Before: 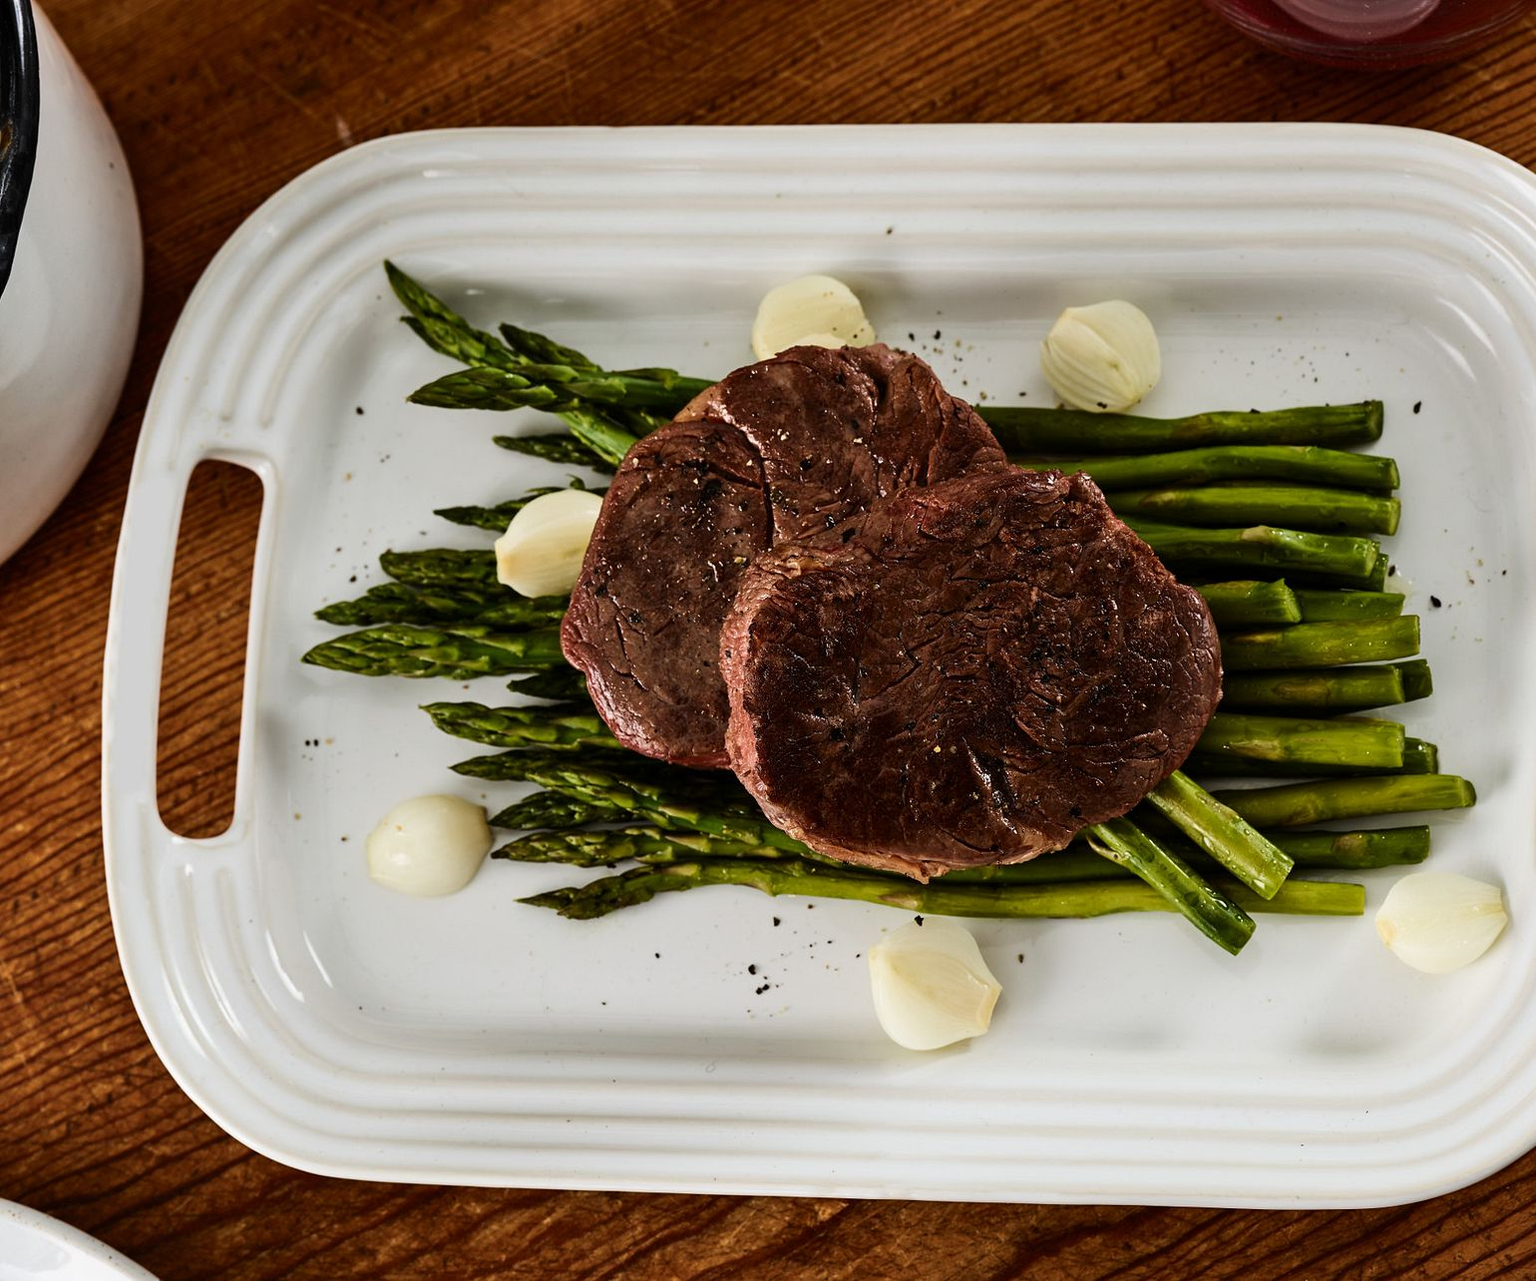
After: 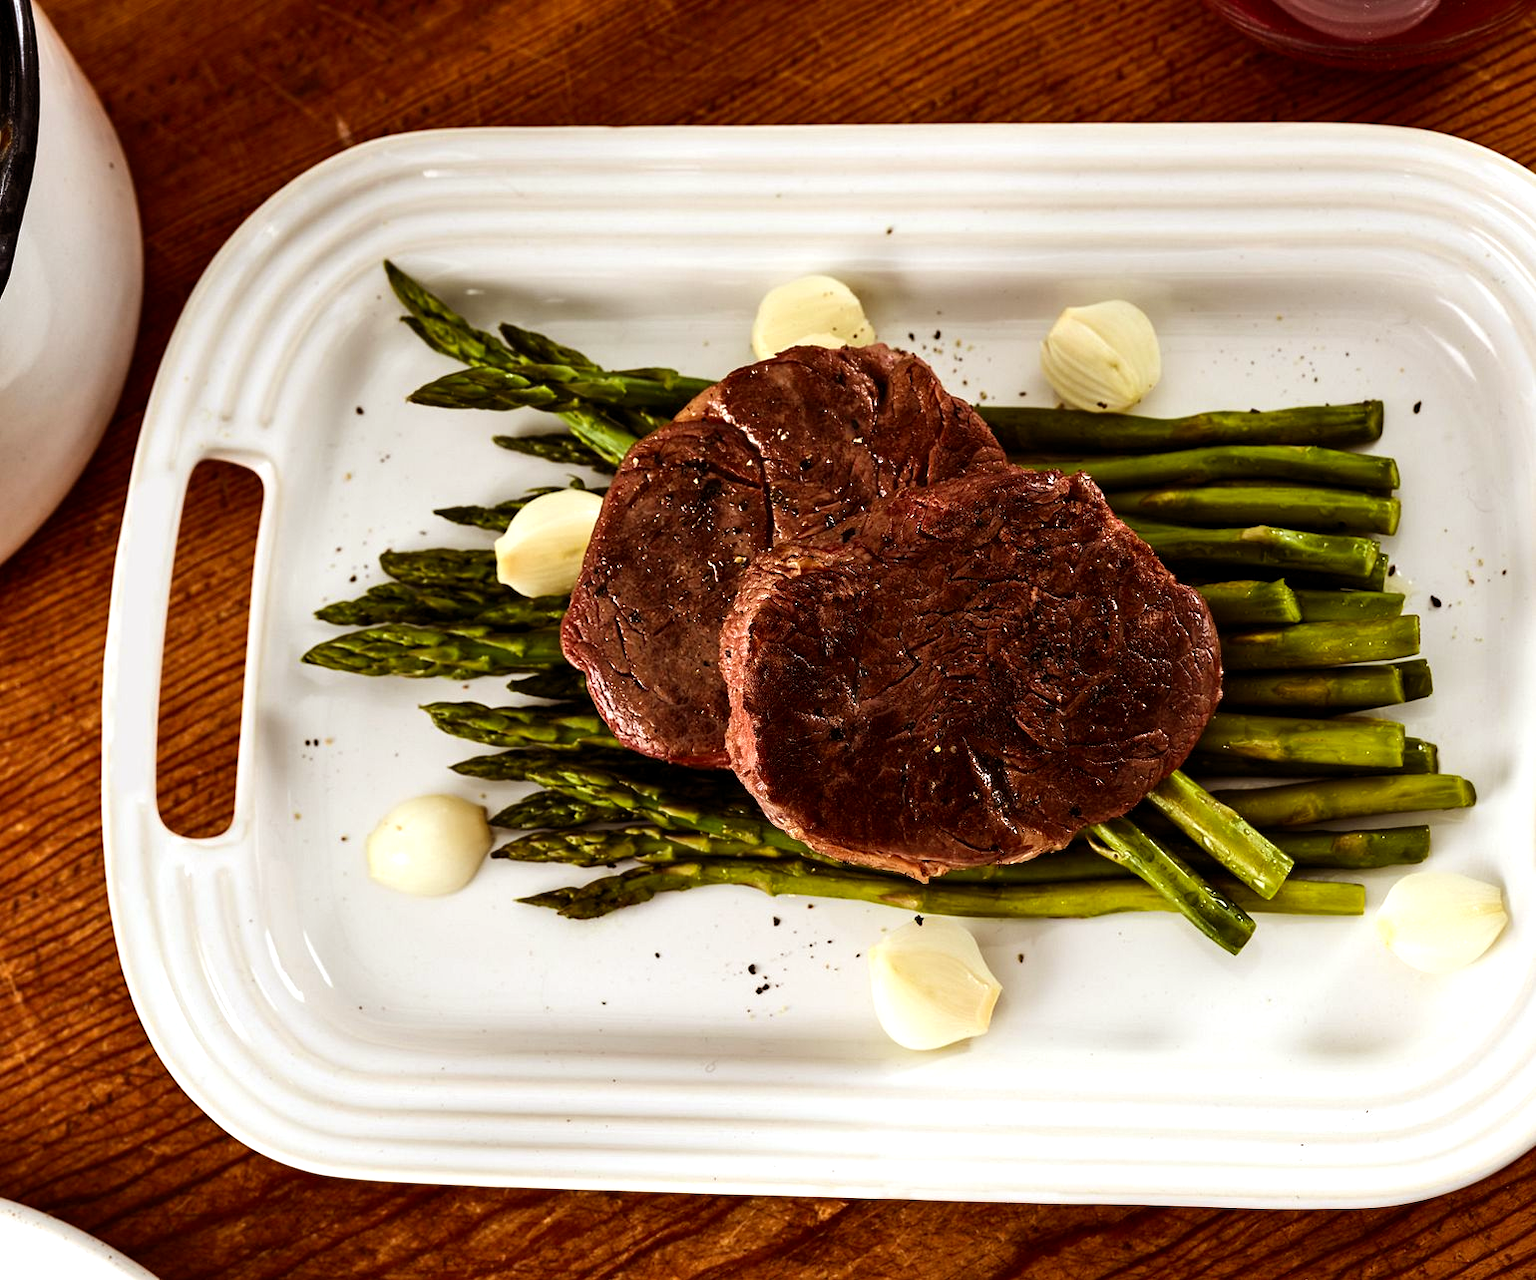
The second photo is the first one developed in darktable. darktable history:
rgb levels: mode RGB, independent channels, levels [[0, 0.5, 1], [0, 0.521, 1], [0, 0.536, 1]]
exposure: black level correction 0.001, exposure 0.5 EV, compensate exposure bias true, compensate highlight preservation false
